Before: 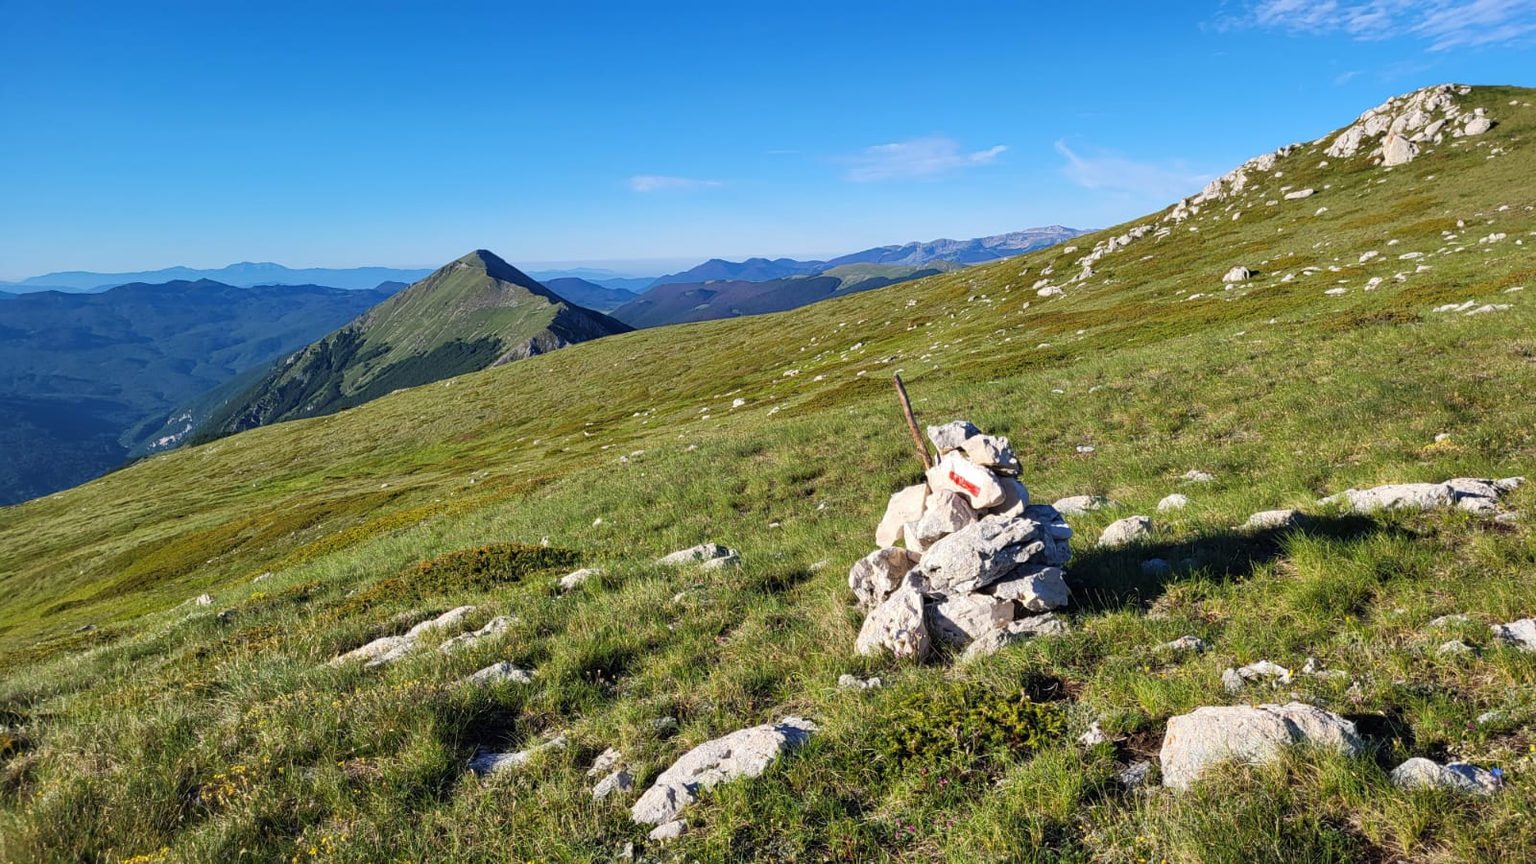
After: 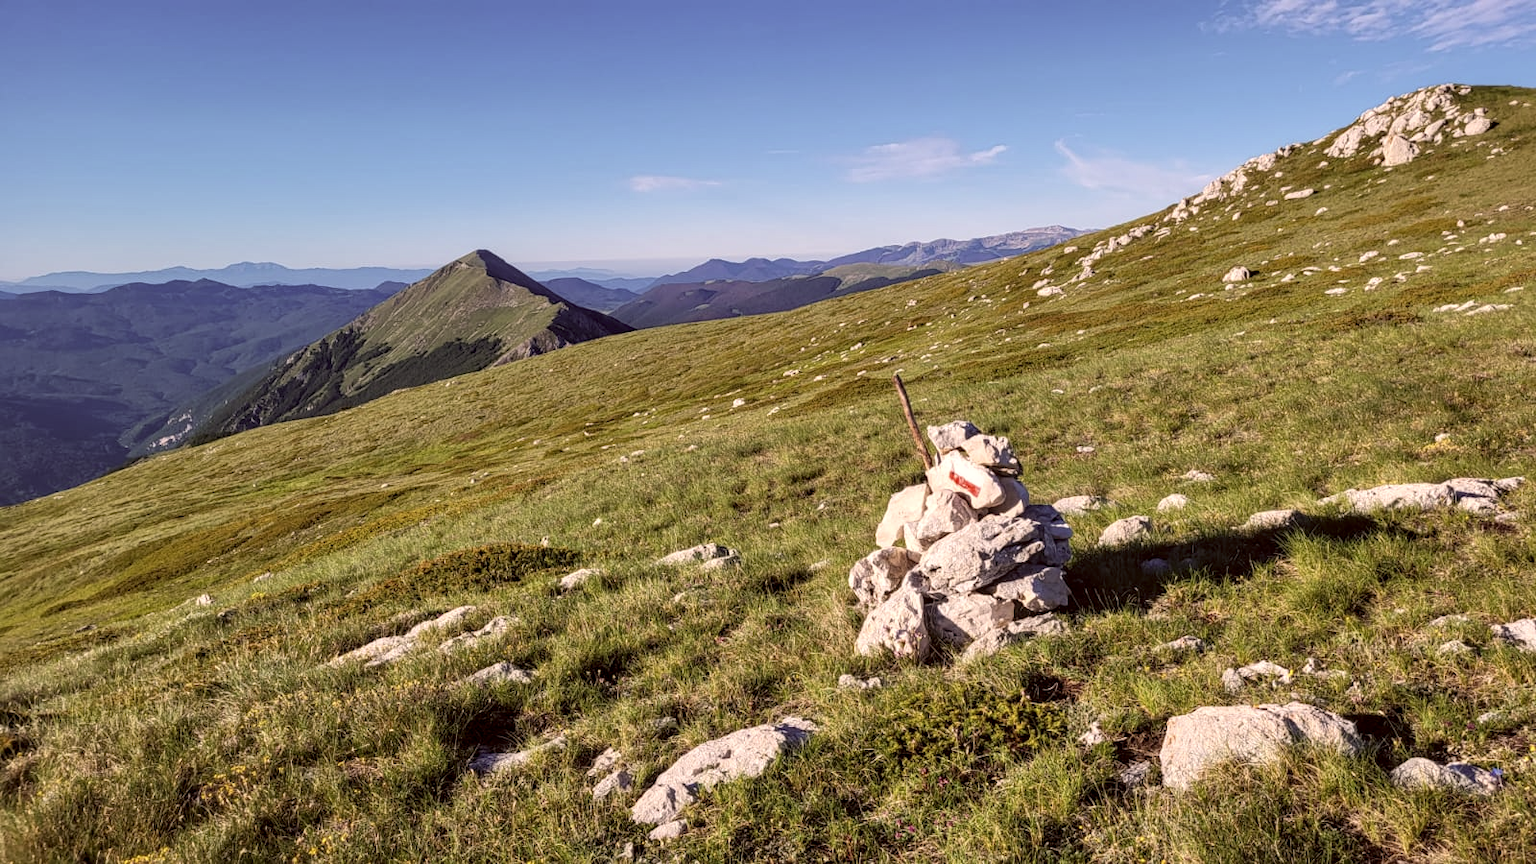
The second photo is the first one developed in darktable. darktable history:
local contrast: on, module defaults
color correction: highlights a* 10.21, highlights b* 9.79, shadows a* 8.61, shadows b* 7.88, saturation 0.8
